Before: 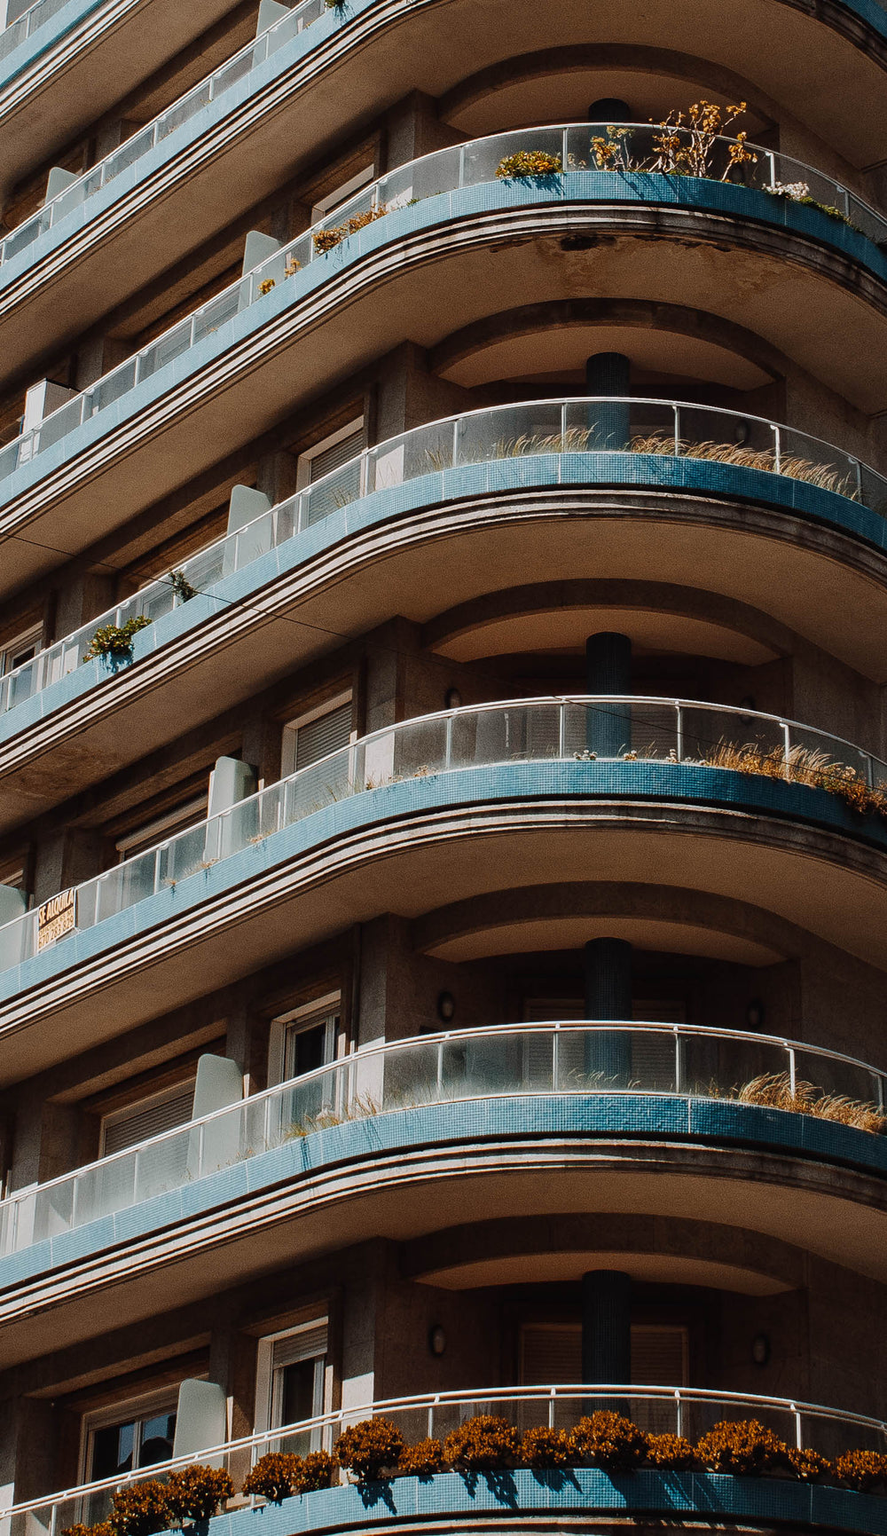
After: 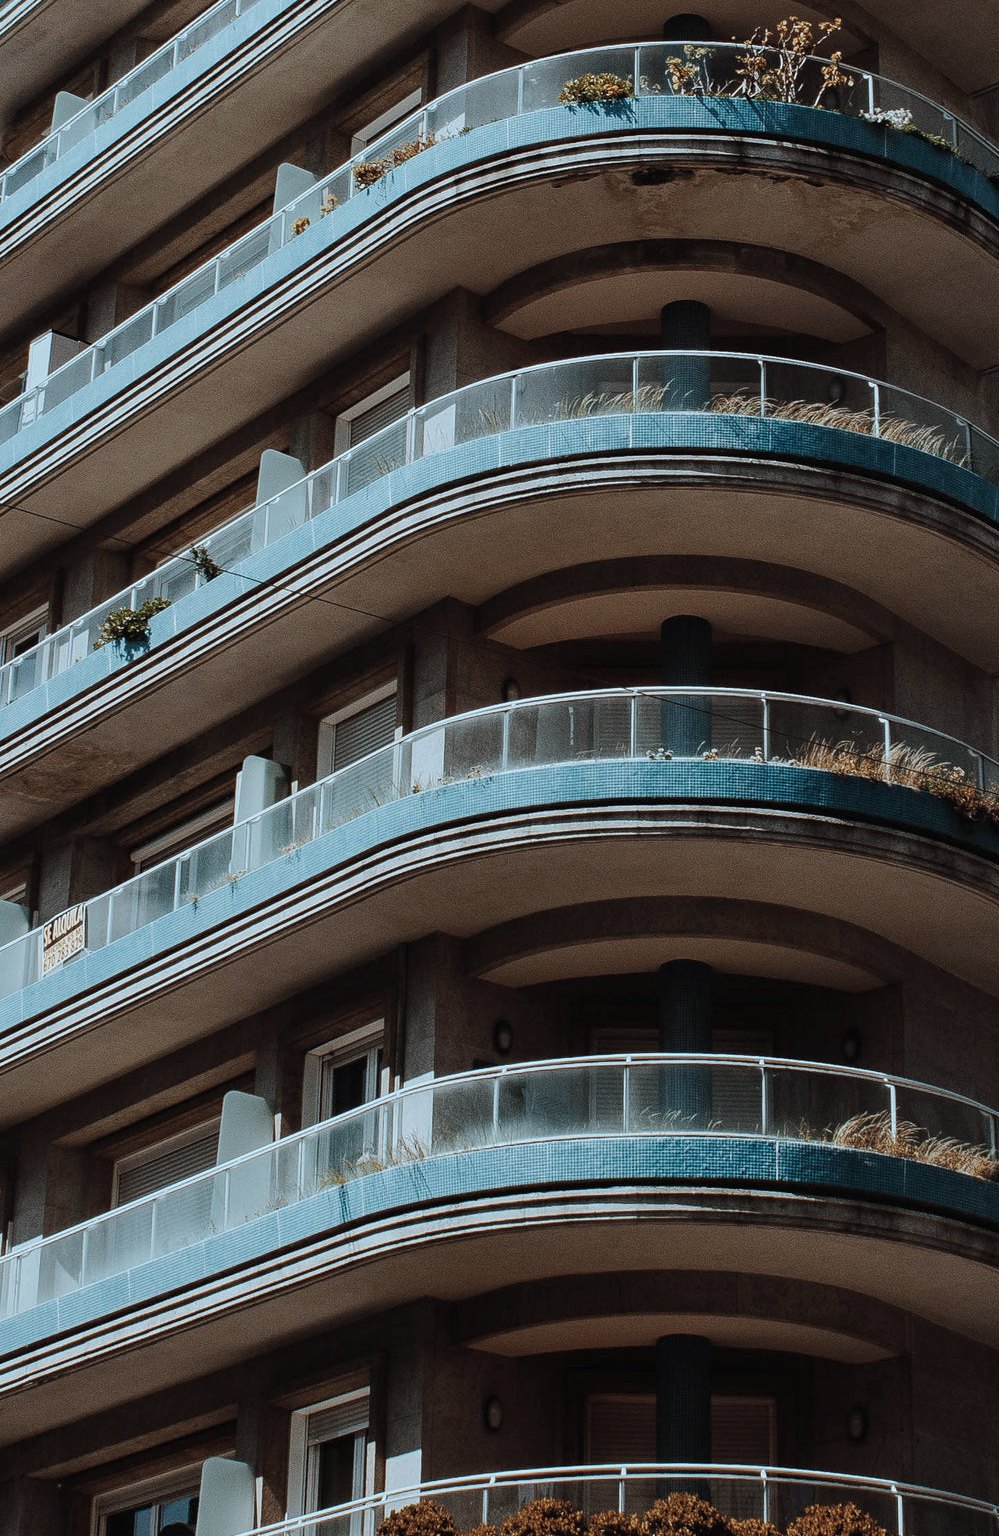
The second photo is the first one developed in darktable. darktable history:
color correction: highlights a* -12.73, highlights b* -18.05, saturation 0.712
crop and rotate: top 5.618%, bottom 5.627%
